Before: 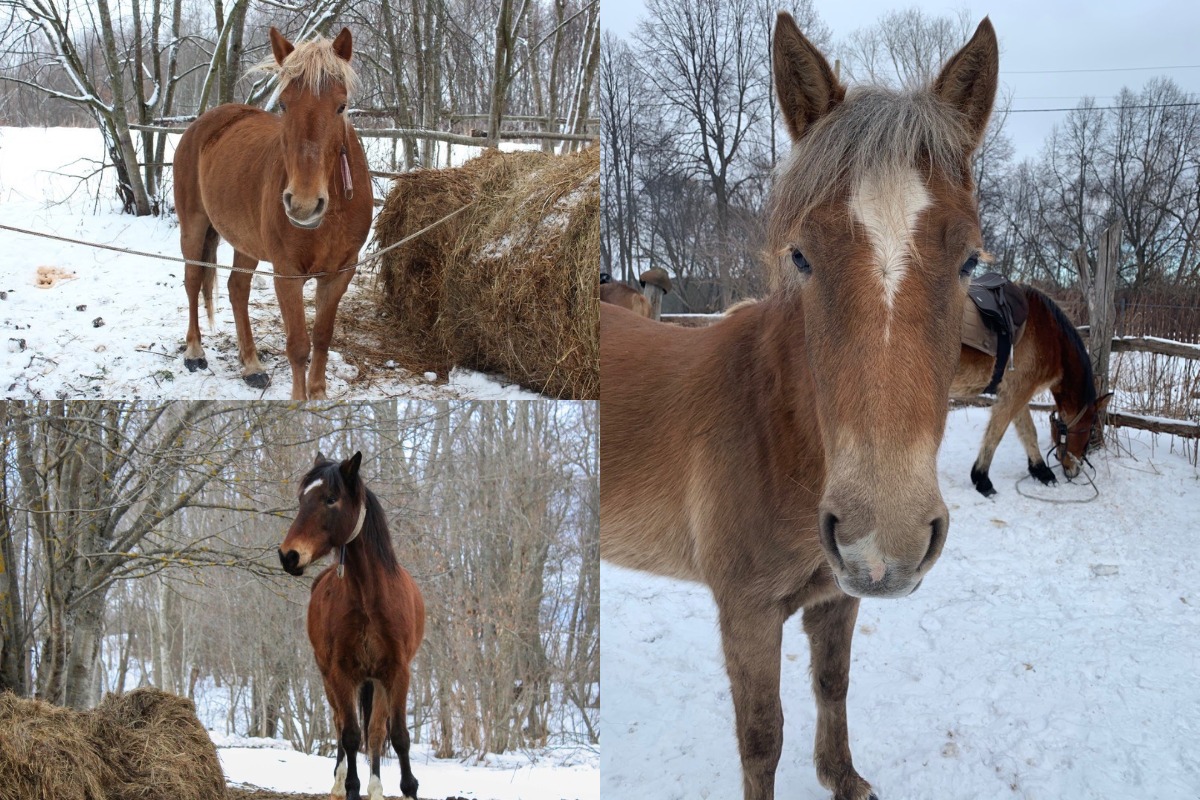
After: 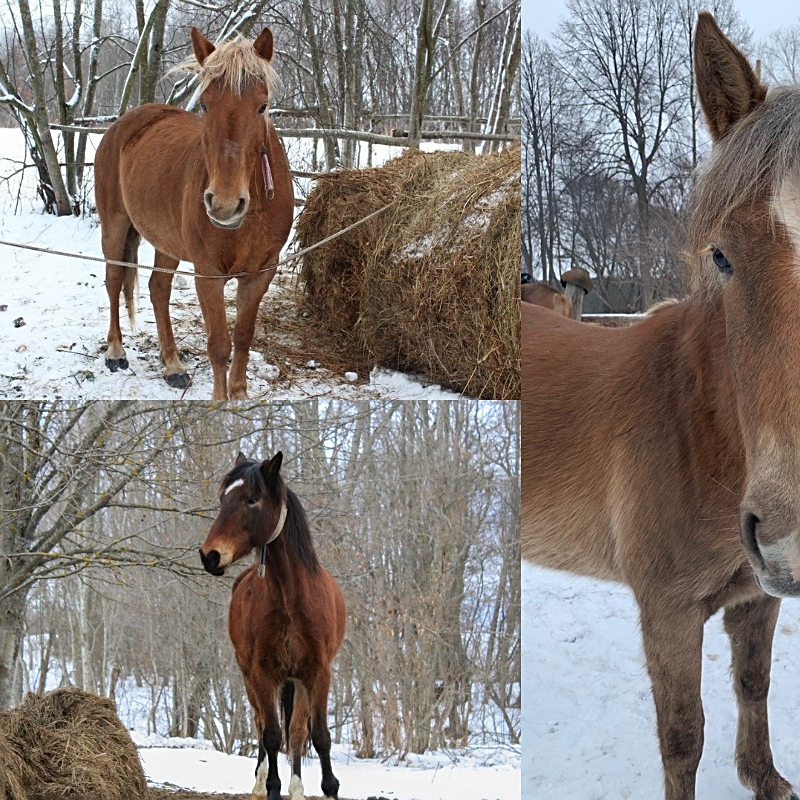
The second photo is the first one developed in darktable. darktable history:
crop and rotate: left 6.617%, right 26.717%
sharpen: amount 0.478
local contrast: mode bilateral grid, contrast 100, coarseness 100, detail 91%, midtone range 0.2
tone equalizer: on, module defaults
